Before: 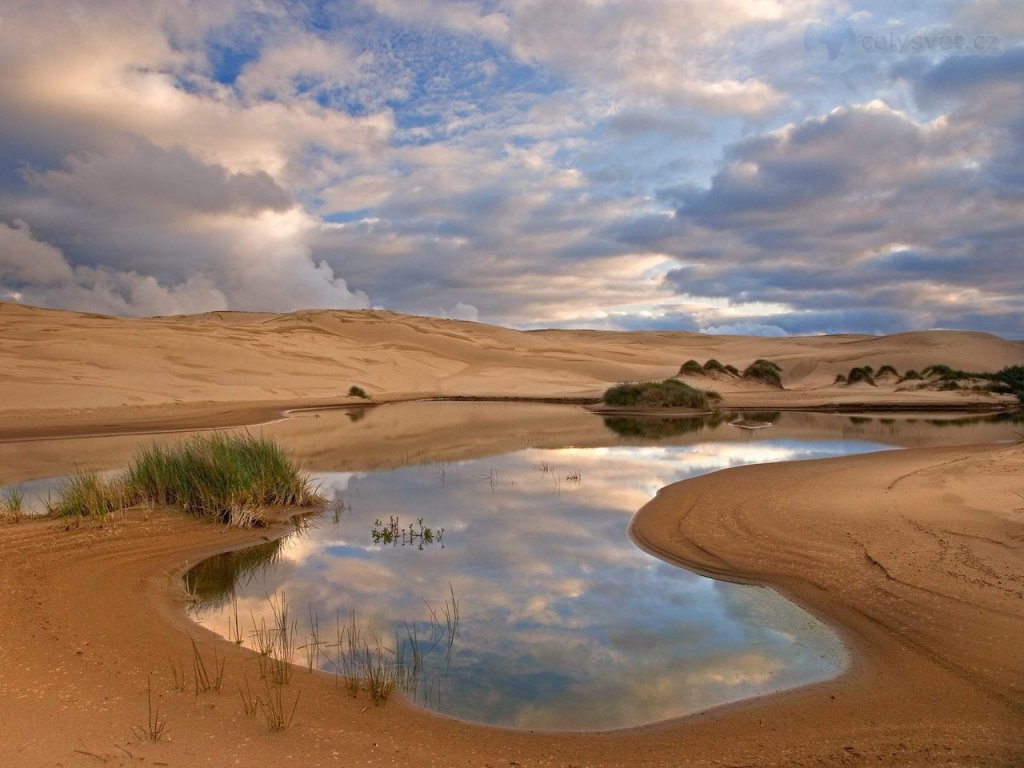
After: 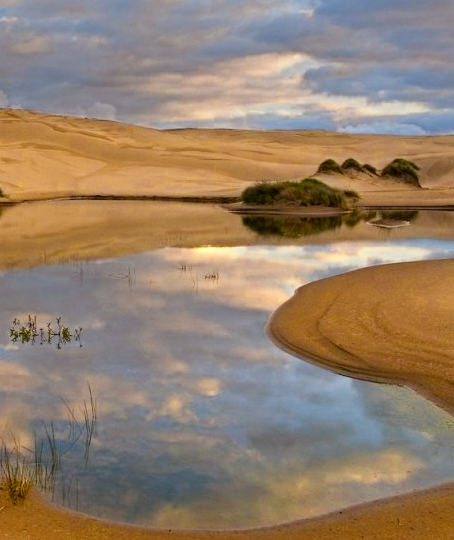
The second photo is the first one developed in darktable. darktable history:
shadows and highlights: white point adjustment 0.1, highlights -70, soften with gaussian
color balance rgb: perceptual saturation grading › global saturation 20%, global vibrance 20%
crop: left 35.432%, top 26.233%, right 20.145%, bottom 3.432%
filmic rgb: black relative exposure -7.65 EV, white relative exposure 4.56 EV, hardness 3.61, color science v6 (2022)
color zones: curves: ch0 [(0.004, 0.306) (0.107, 0.448) (0.252, 0.656) (0.41, 0.398) (0.595, 0.515) (0.768, 0.628)]; ch1 [(0.07, 0.323) (0.151, 0.452) (0.252, 0.608) (0.346, 0.221) (0.463, 0.189) (0.61, 0.368) (0.735, 0.395) (0.921, 0.412)]; ch2 [(0, 0.476) (0.132, 0.512) (0.243, 0.512) (0.397, 0.48) (0.522, 0.376) (0.634, 0.536) (0.761, 0.46)]
